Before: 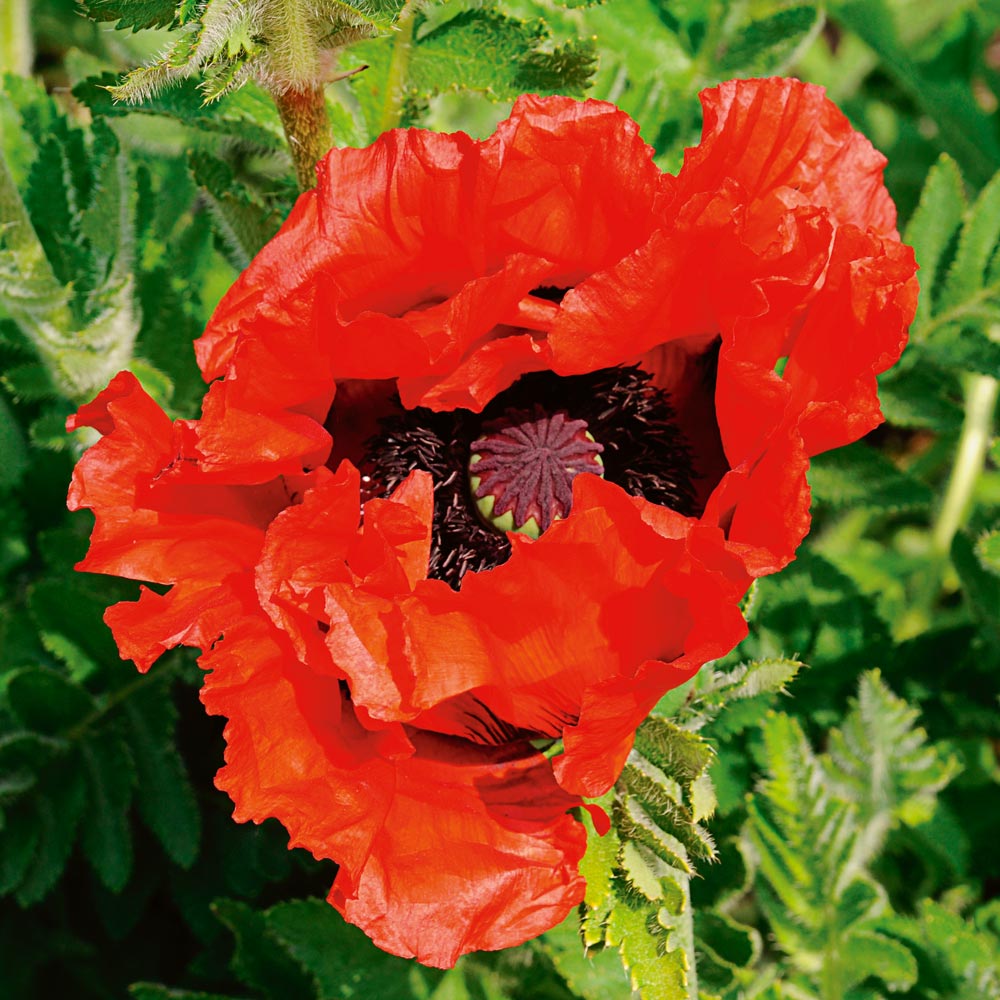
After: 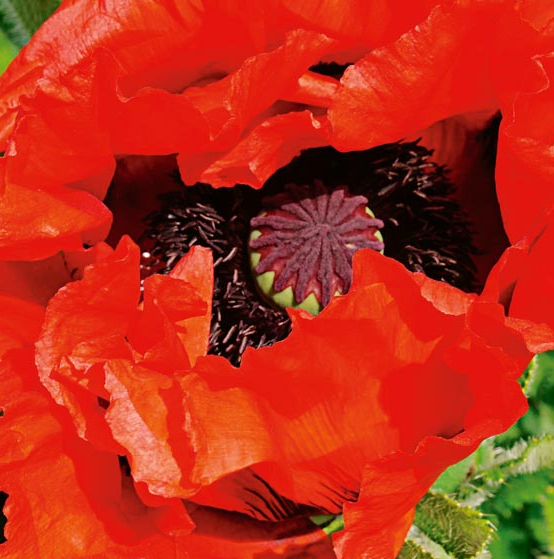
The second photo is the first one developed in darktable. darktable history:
crop and rotate: left 22.065%, top 22.451%, right 22.506%, bottom 21.633%
